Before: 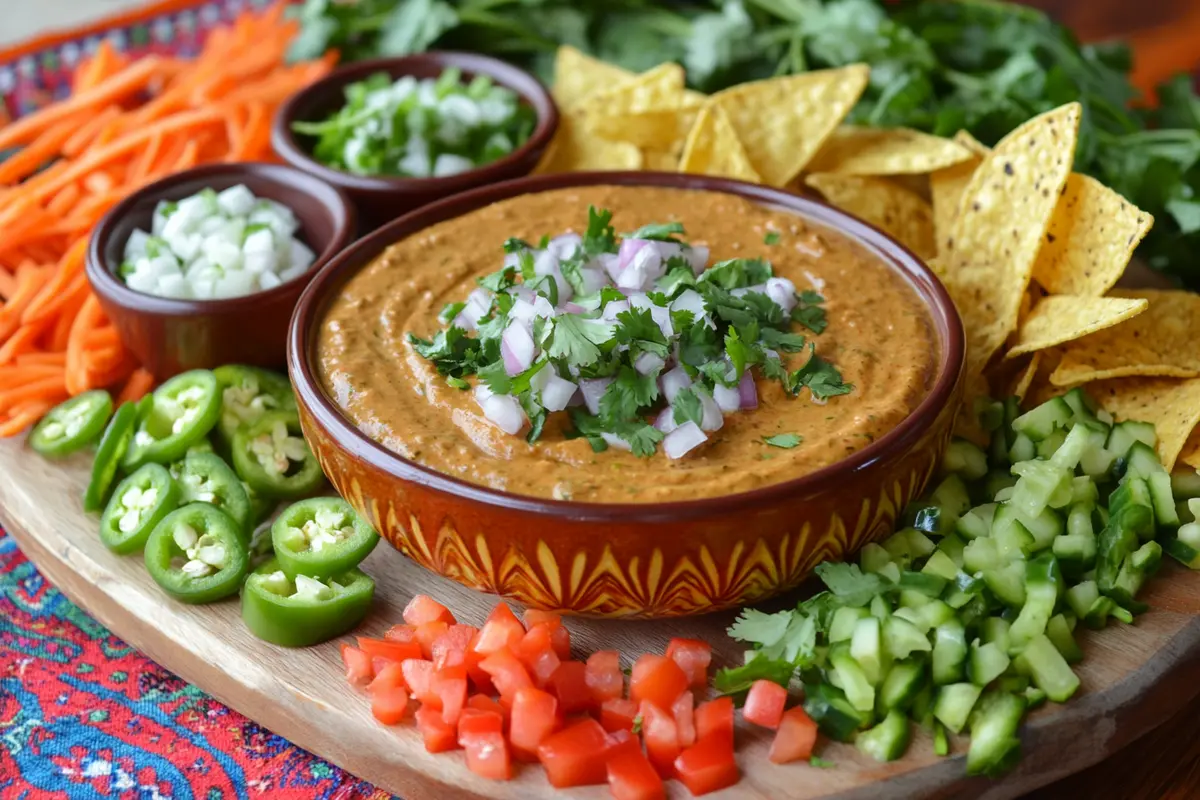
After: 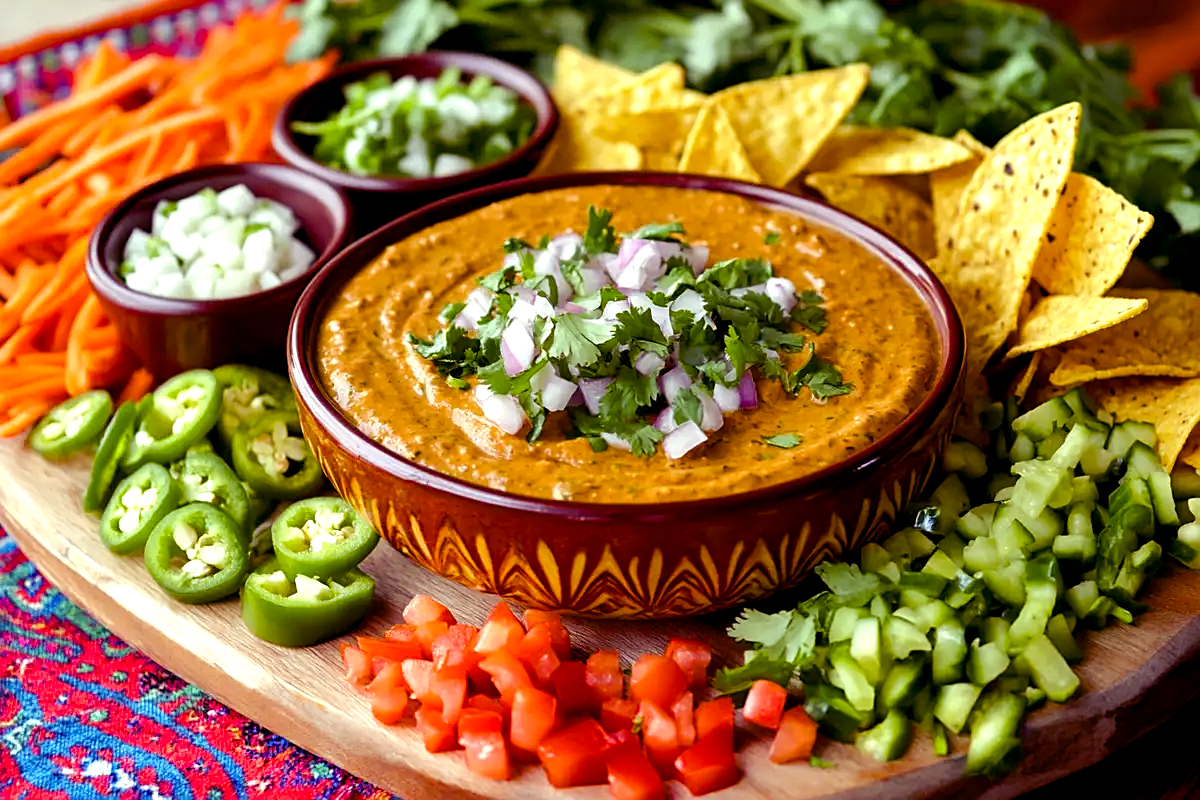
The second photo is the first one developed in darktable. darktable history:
color balance rgb: shadows lift › luminance -21.66%, shadows lift › chroma 8.98%, shadows lift › hue 283.37°, power › chroma 1.55%, power › hue 25.59°, highlights gain › luminance 6.08%, highlights gain › chroma 2.55%, highlights gain › hue 90°, global offset › luminance -0.87%, perceptual saturation grading › global saturation 27.49%, perceptual saturation grading › highlights -28.39%, perceptual saturation grading › mid-tones 15.22%, perceptual saturation grading › shadows 33.98%, perceptual brilliance grading › highlights 10%, perceptual brilliance grading › mid-tones 5%
grain: coarseness 0.81 ISO, strength 1.34%, mid-tones bias 0%
sharpen: on, module defaults
